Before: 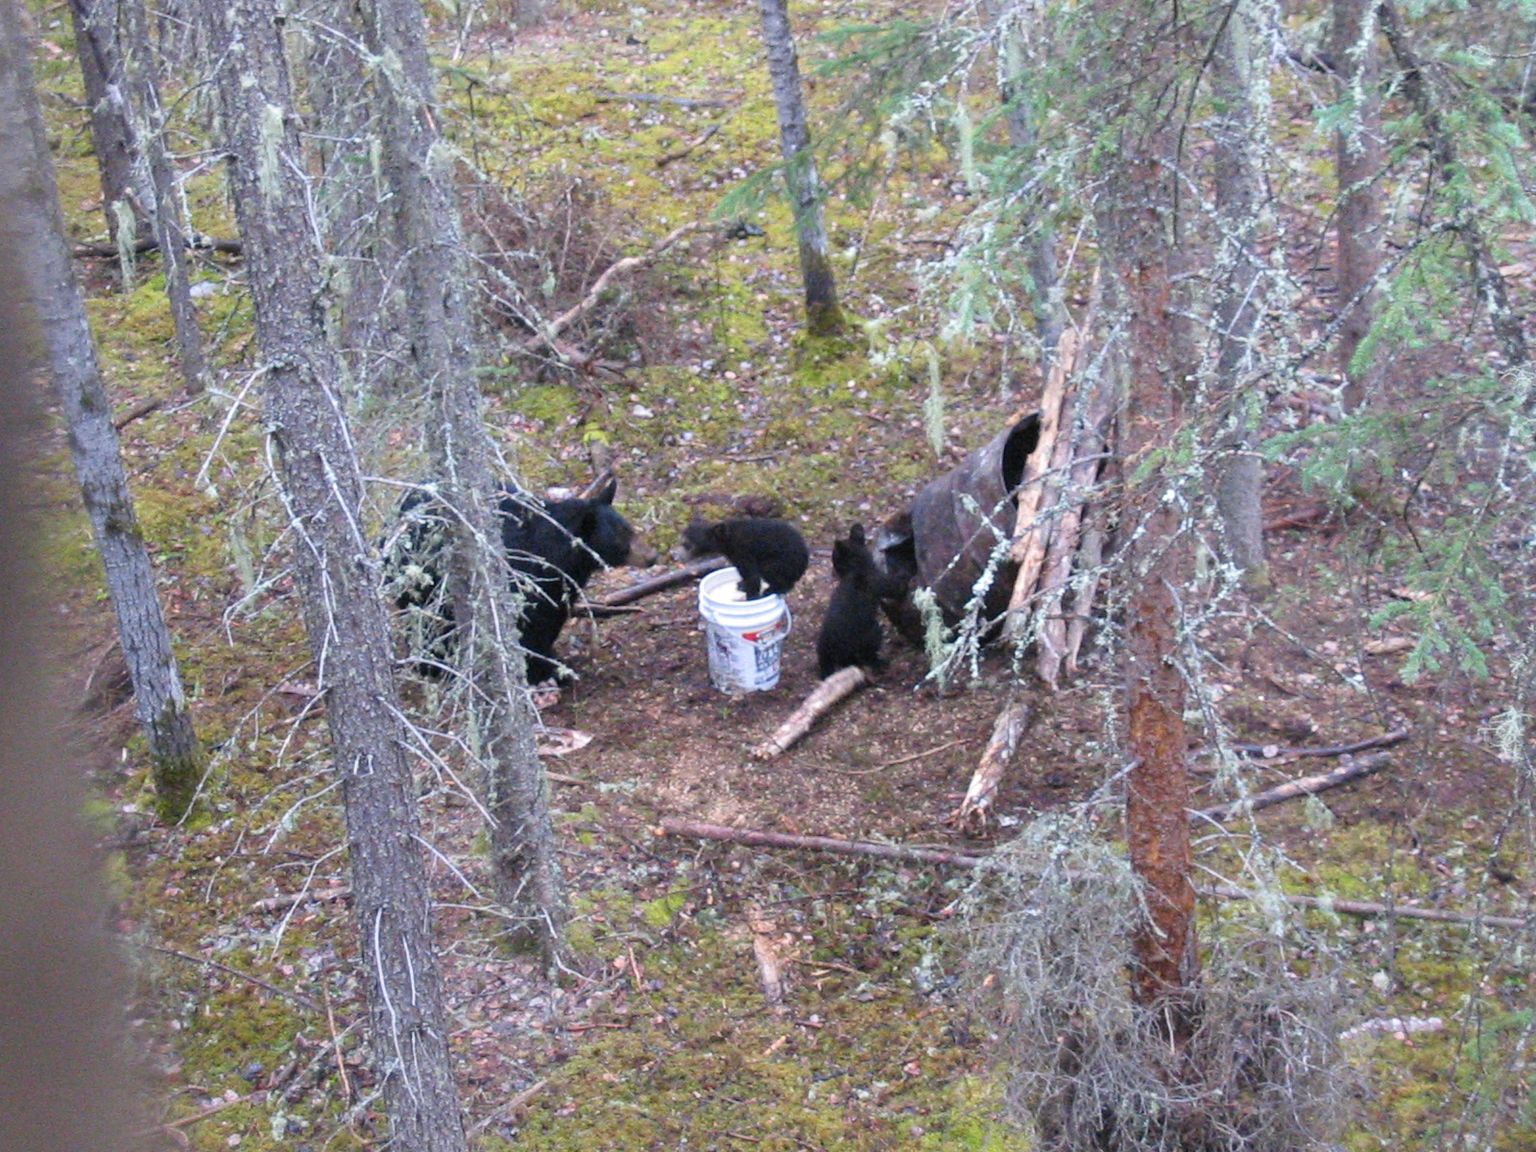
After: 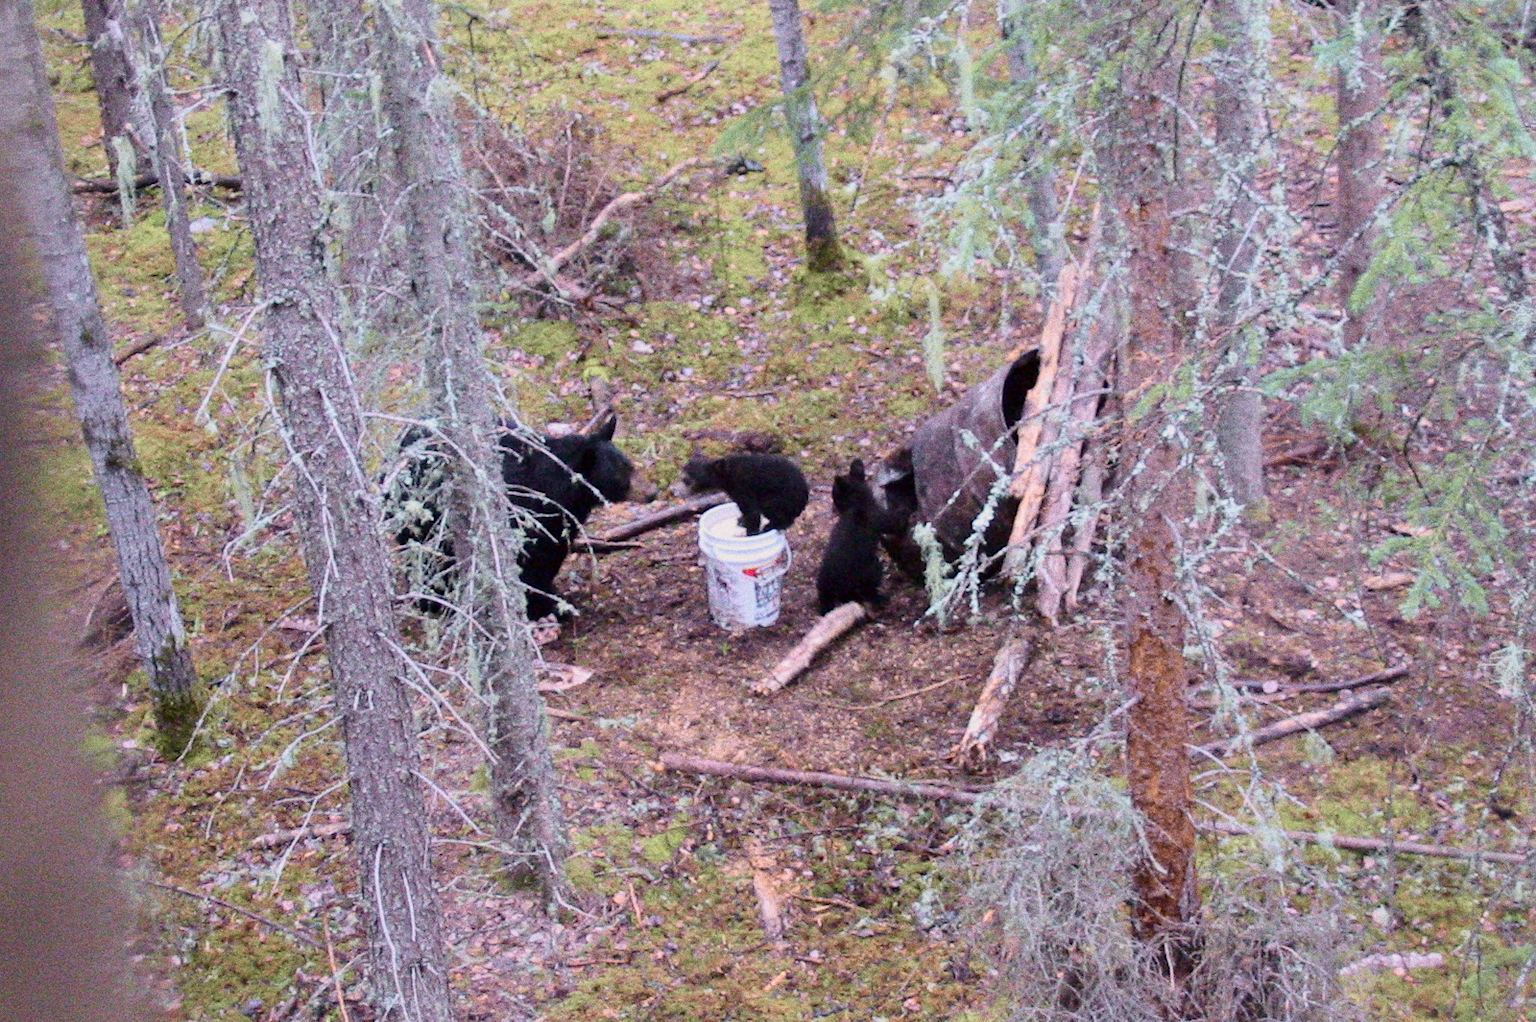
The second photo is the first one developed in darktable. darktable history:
tone curve: curves: ch0 [(0, 0) (0.049, 0.01) (0.154, 0.081) (0.491, 0.519) (0.748, 0.765) (1, 0.919)]; ch1 [(0, 0) (0.172, 0.123) (0.317, 0.272) (0.401, 0.422) (0.489, 0.496) (0.531, 0.557) (0.615, 0.612) (0.741, 0.783) (1, 1)]; ch2 [(0, 0) (0.411, 0.424) (0.483, 0.478) (0.544, 0.56) (0.686, 0.638) (1, 1)], color space Lab, independent channels, preserve colors none
crop and rotate: top 5.609%, bottom 5.609%
grain: coarseness 9.61 ISO, strength 35.62%
